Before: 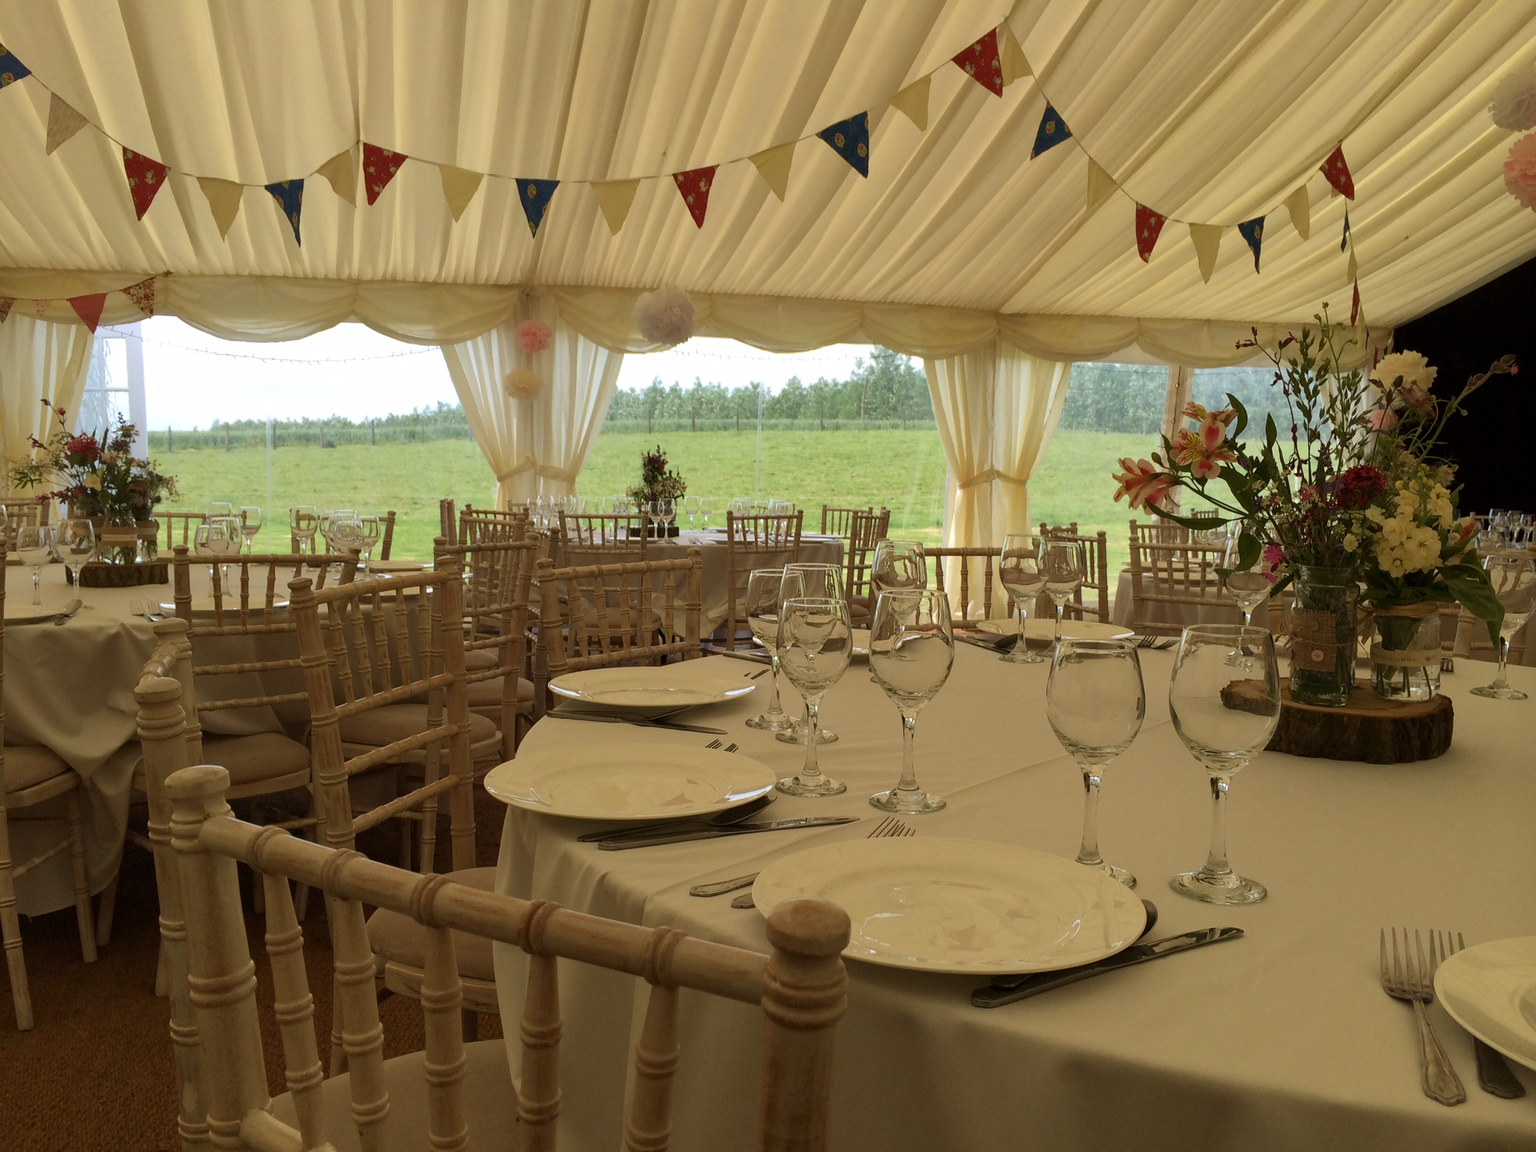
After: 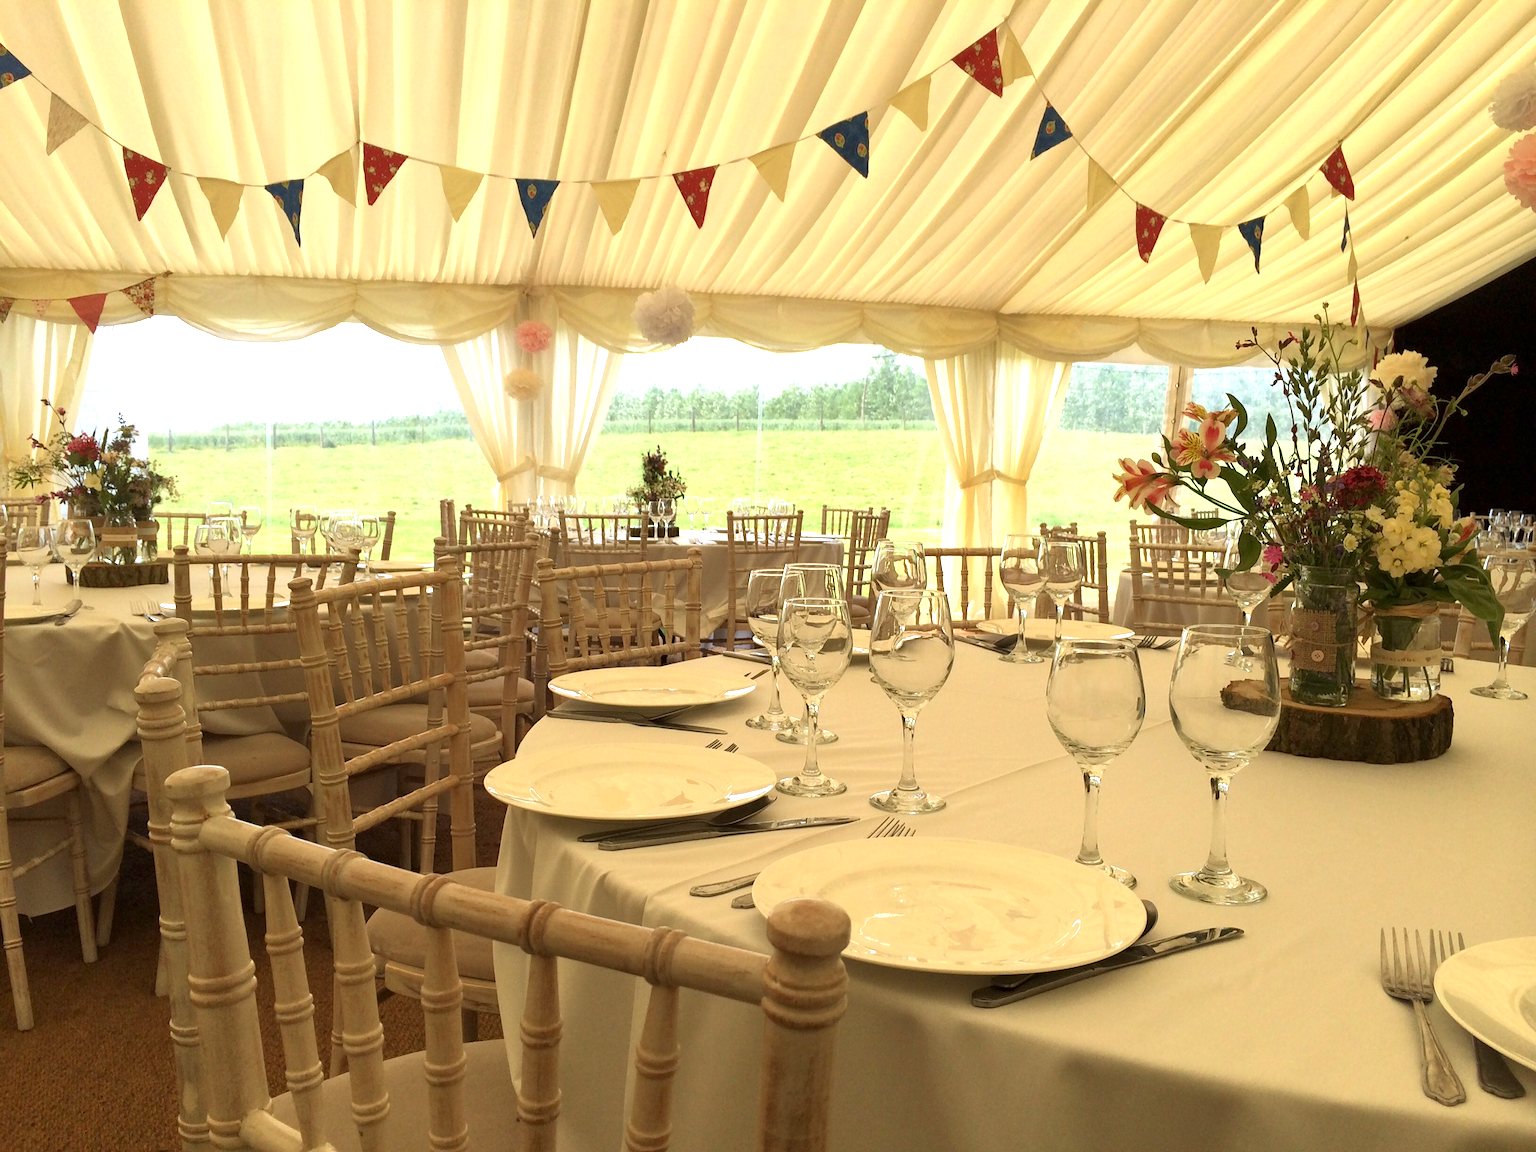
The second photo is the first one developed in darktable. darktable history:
exposure: exposure 1.25 EV, compensate exposure bias true, compensate highlight preservation false
rotate and perspective: crop left 0, crop top 0
